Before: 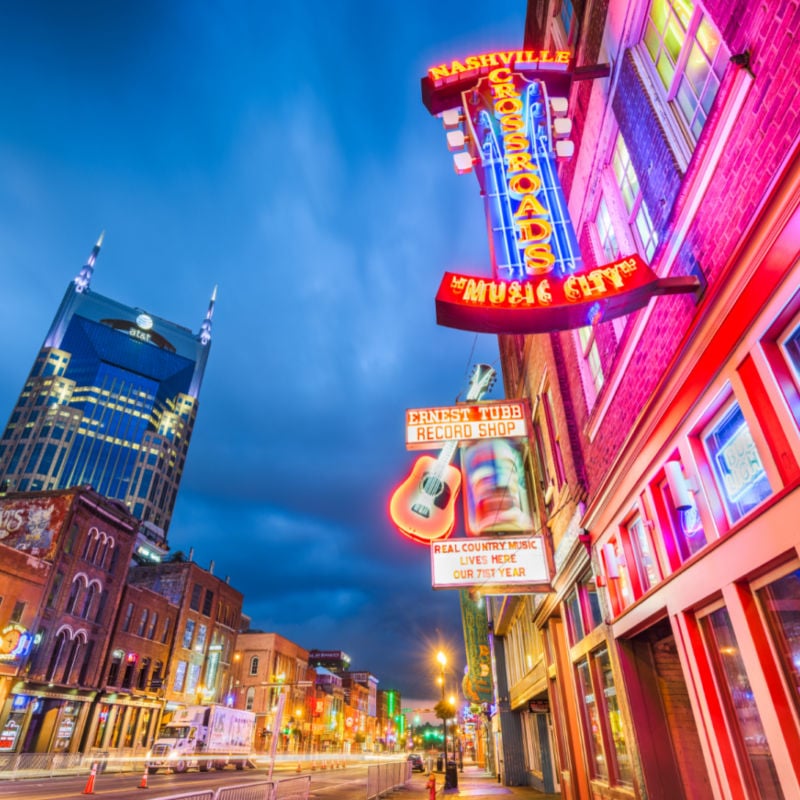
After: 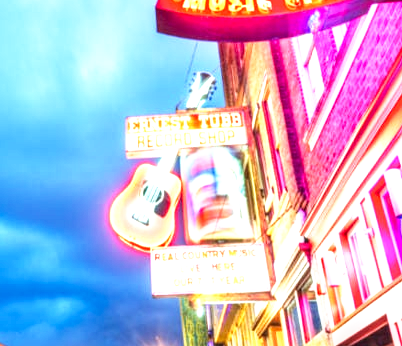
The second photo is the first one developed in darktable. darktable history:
crop: left 35.03%, top 36.625%, right 14.663%, bottom 20.057%
base curve: curves: ch0 [(0, 0) (0.495, 0.917) (1, 1)], preserve colors none
local contrast: detail 130%
exposure: black level correction 0, exposure 0.5 EV, compensate exposure bias true, compensate highlight preservation false
white balance: red 0.925, blue 1.046
